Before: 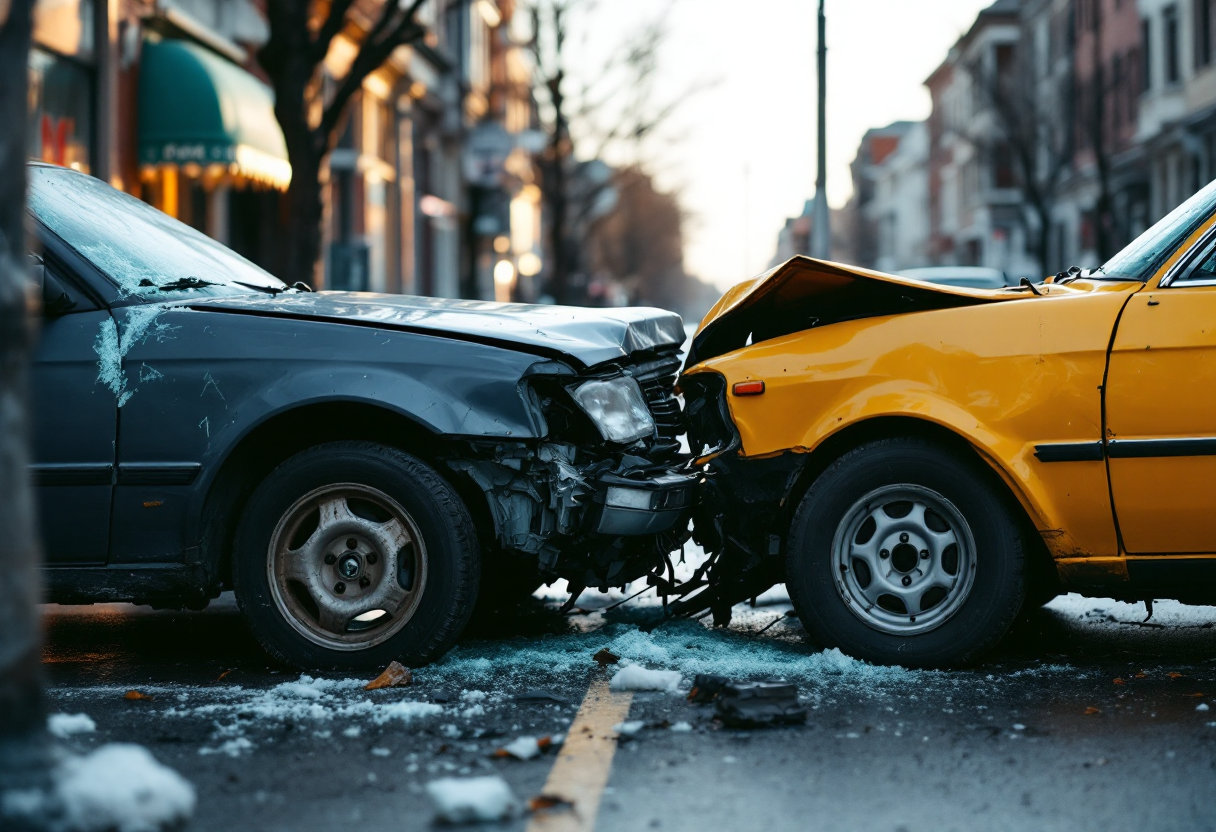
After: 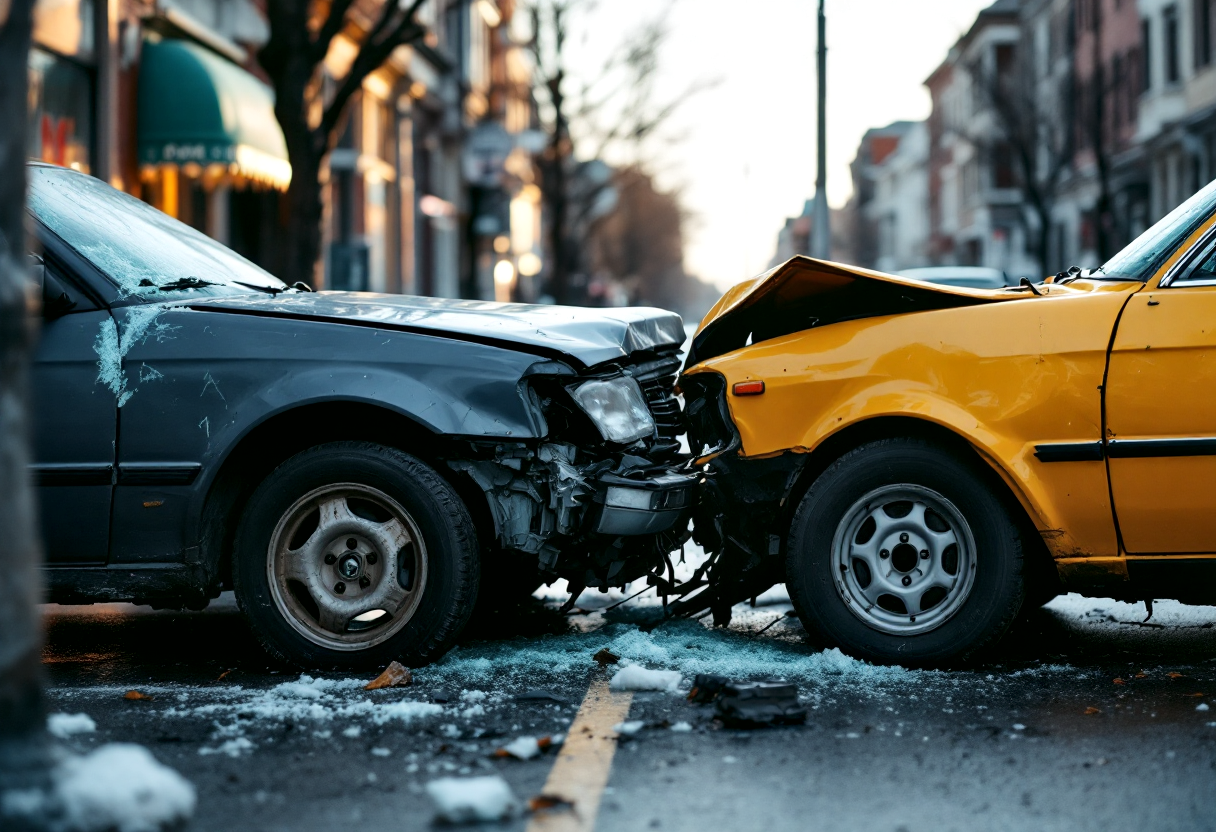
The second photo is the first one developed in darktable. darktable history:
local contrast: mode bilateral grid, contrast 21, coarseness 50, detail 150%, midtone range 0.2
